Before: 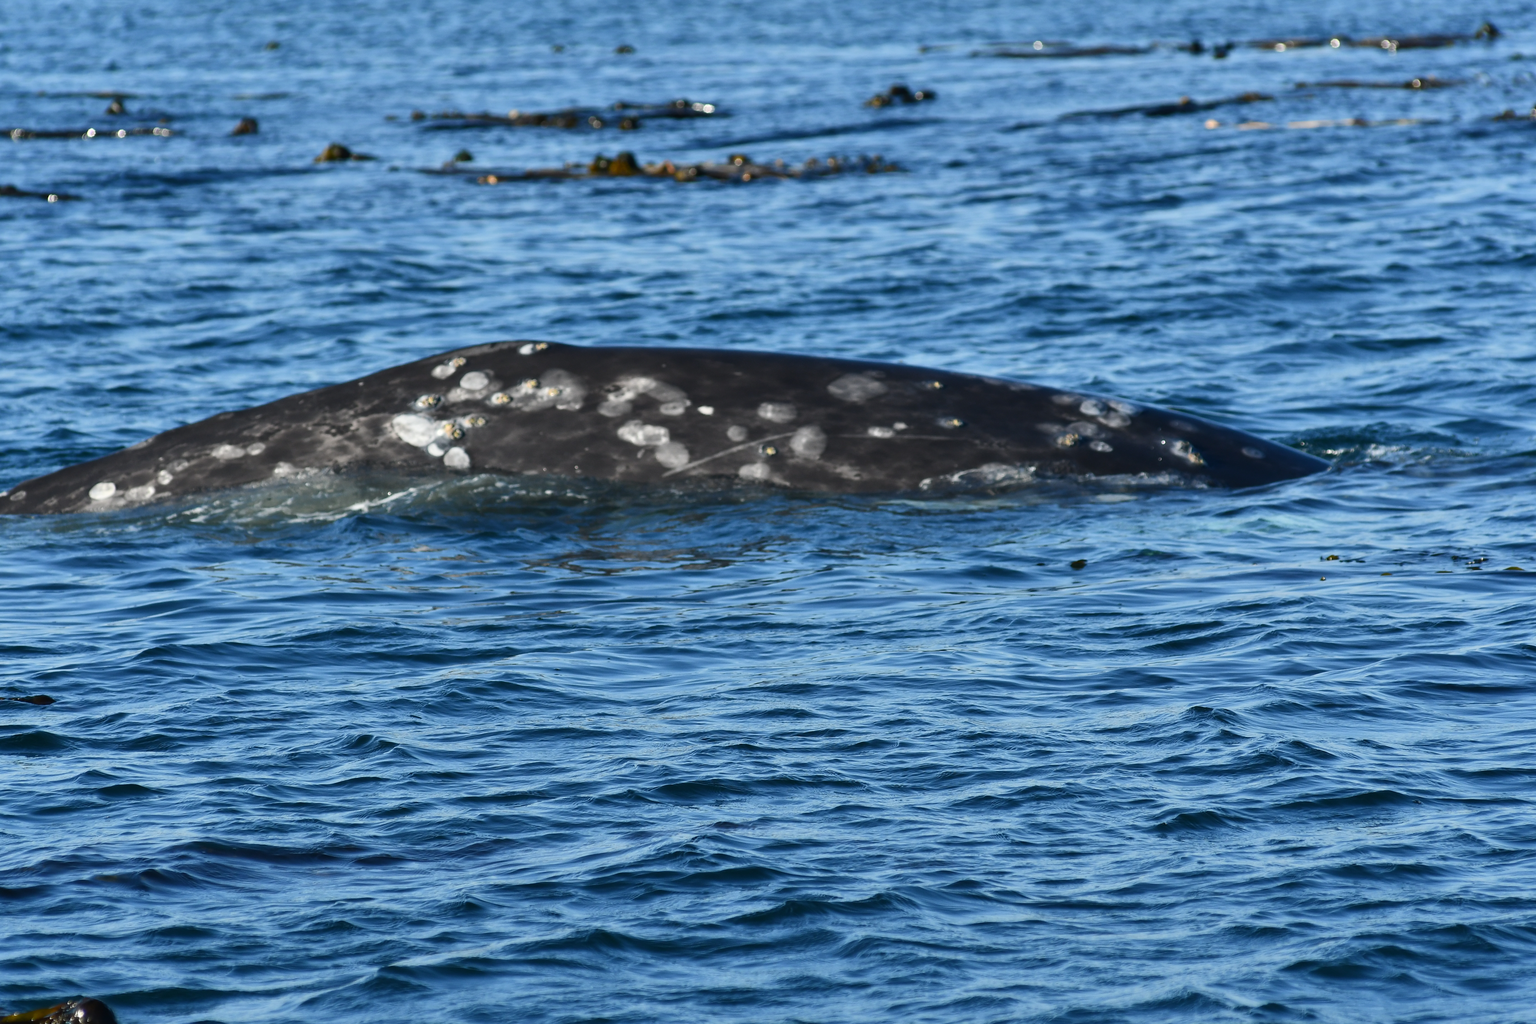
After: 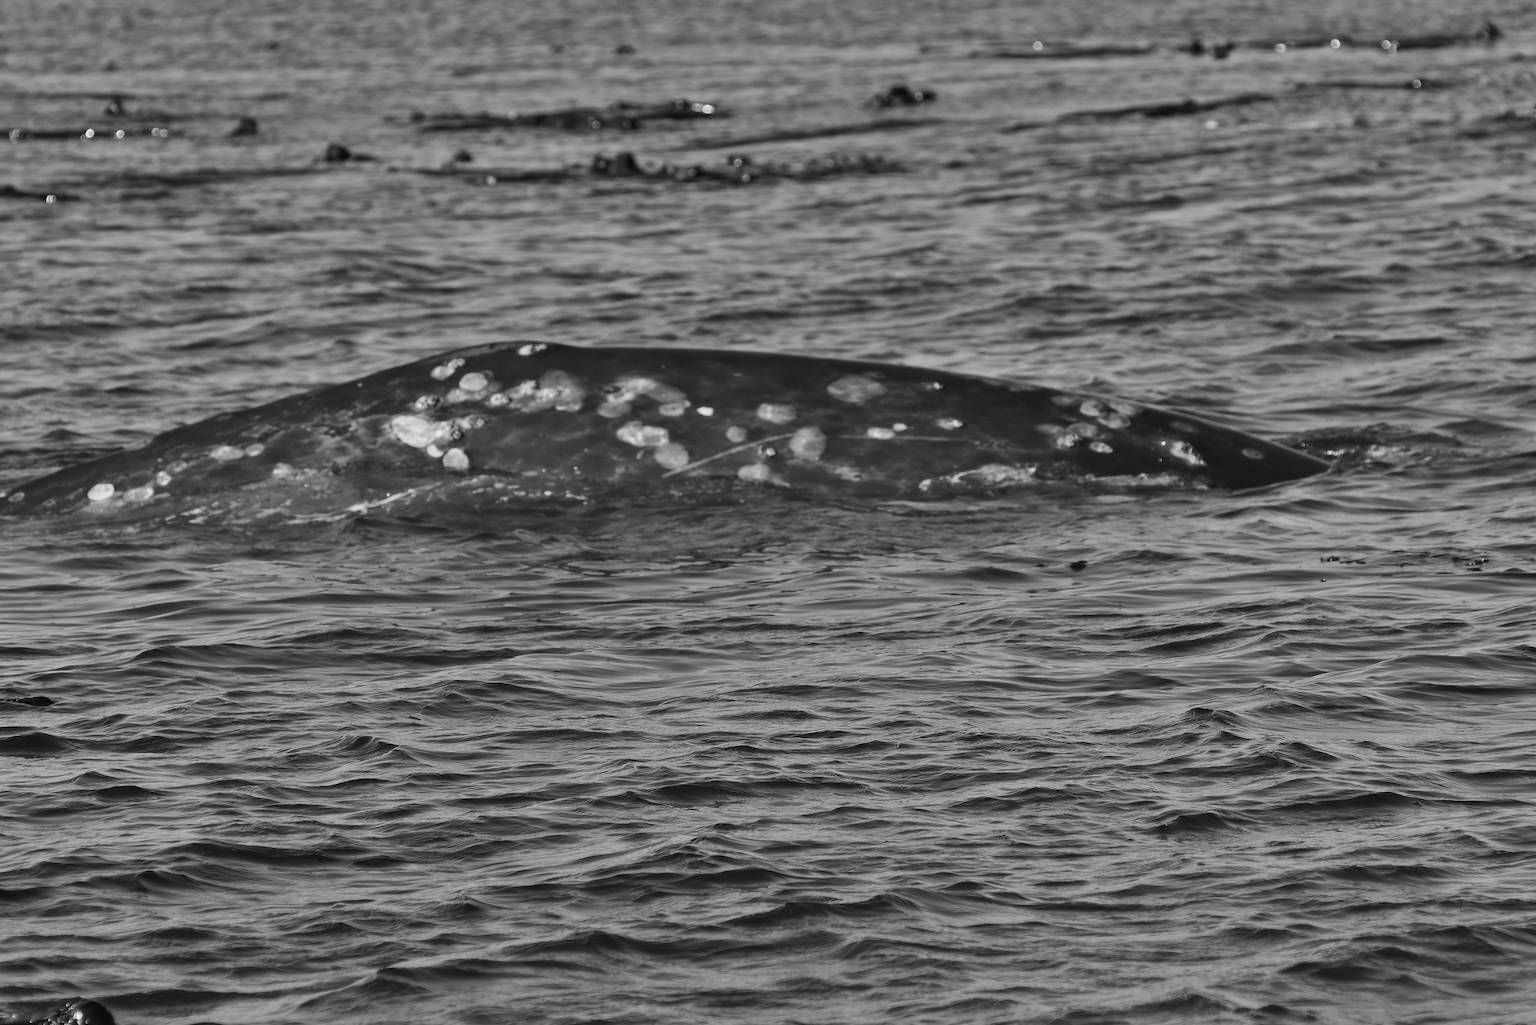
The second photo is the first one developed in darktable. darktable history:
monochrome: a 2.21, b -1.33, size 2.2
crop and rotate: left 0.126%
color zones: curves: ch1 [(0.263, 0.53) (0.376, 0.287) (0.487, 0.512) (0.748, 0.547) (1, 0.513)]; ch2 [(0.262, 0.45) (0.751, 0.477)], mix 31.98%
shadows and highlights: shadows 80.73, white point adjustment -9.07, highlights -61.46, soften with gaussian
